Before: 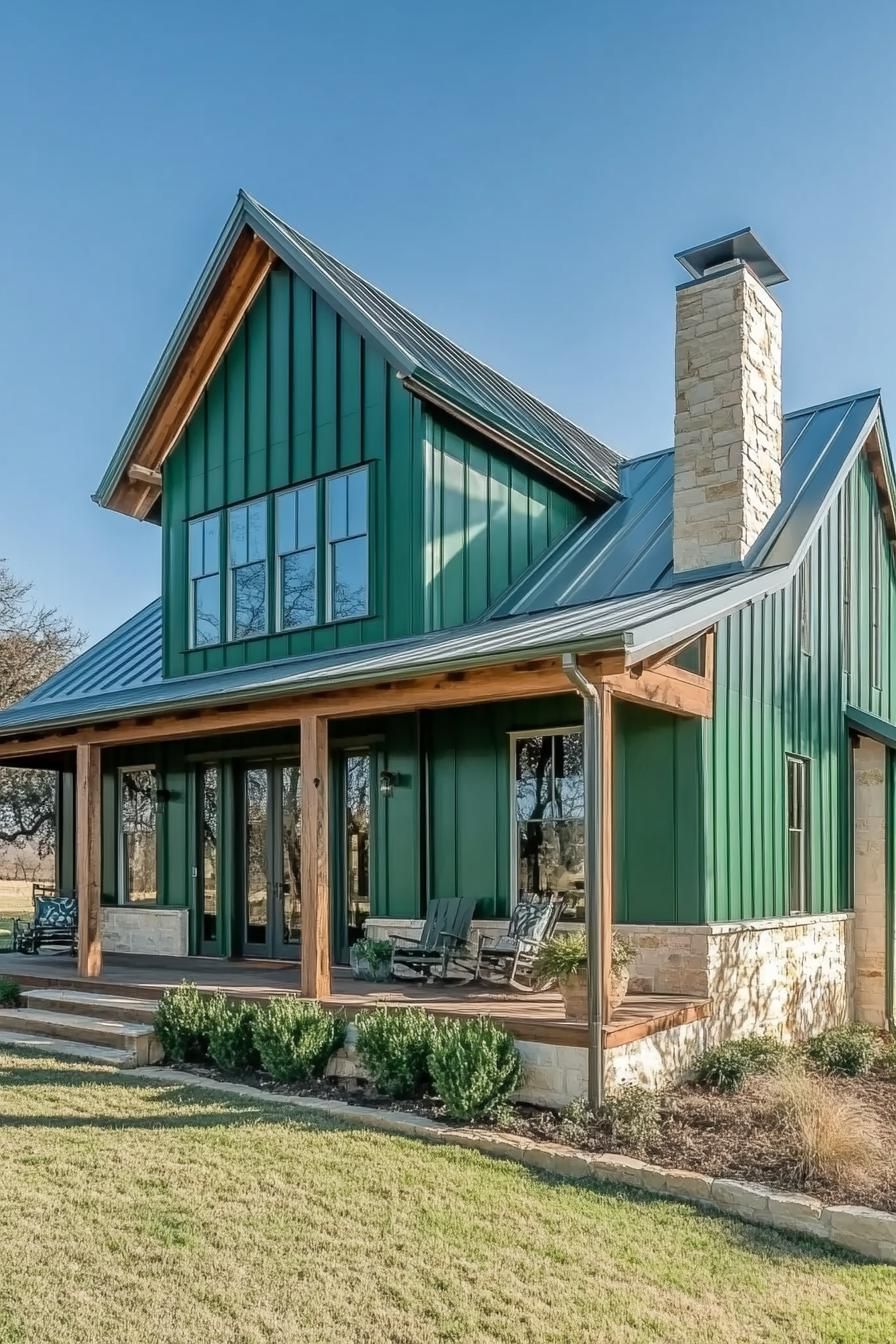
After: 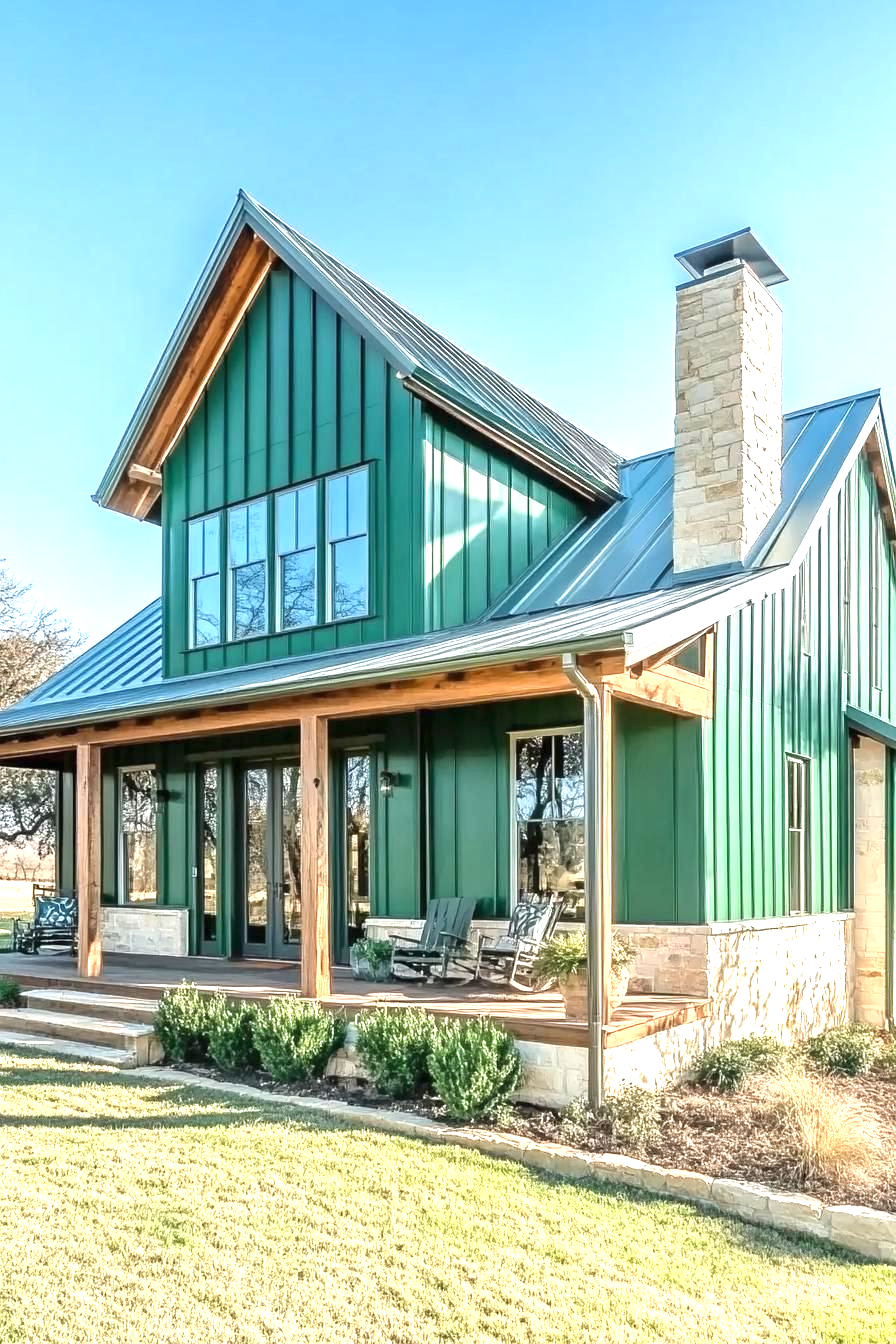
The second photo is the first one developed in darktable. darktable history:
exposure: black level correction 0, exposure 1.288 EV, compensate exposure bias true, compensate highlight preservation false
